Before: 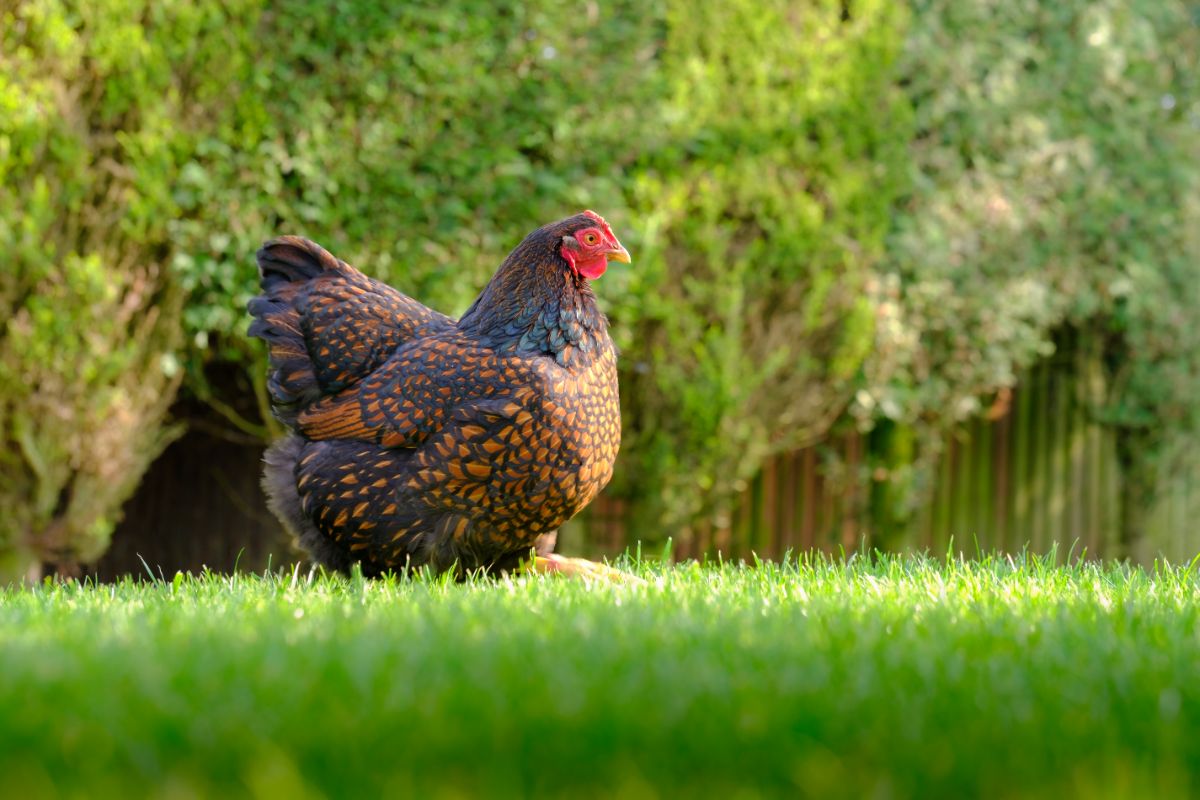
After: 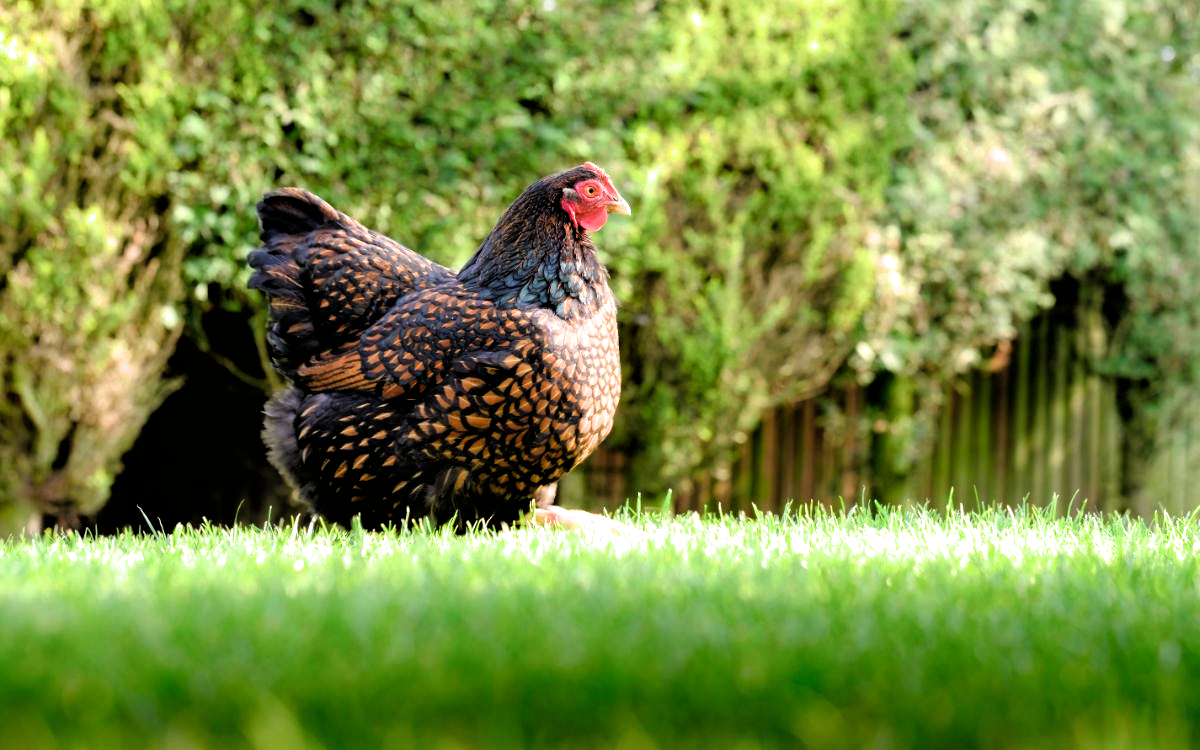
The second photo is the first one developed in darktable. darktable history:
shadows and highlights: shadows 37.27, highlights -28.18, soften with gaussian
crop and rotate: top 6.25%
filmic rgb: black relative exposure -3.63 EV, white relative exposure 2.16 EV, hardness 3.62
exposure: exposure 0.236 EV, compensate highlight preservation false
